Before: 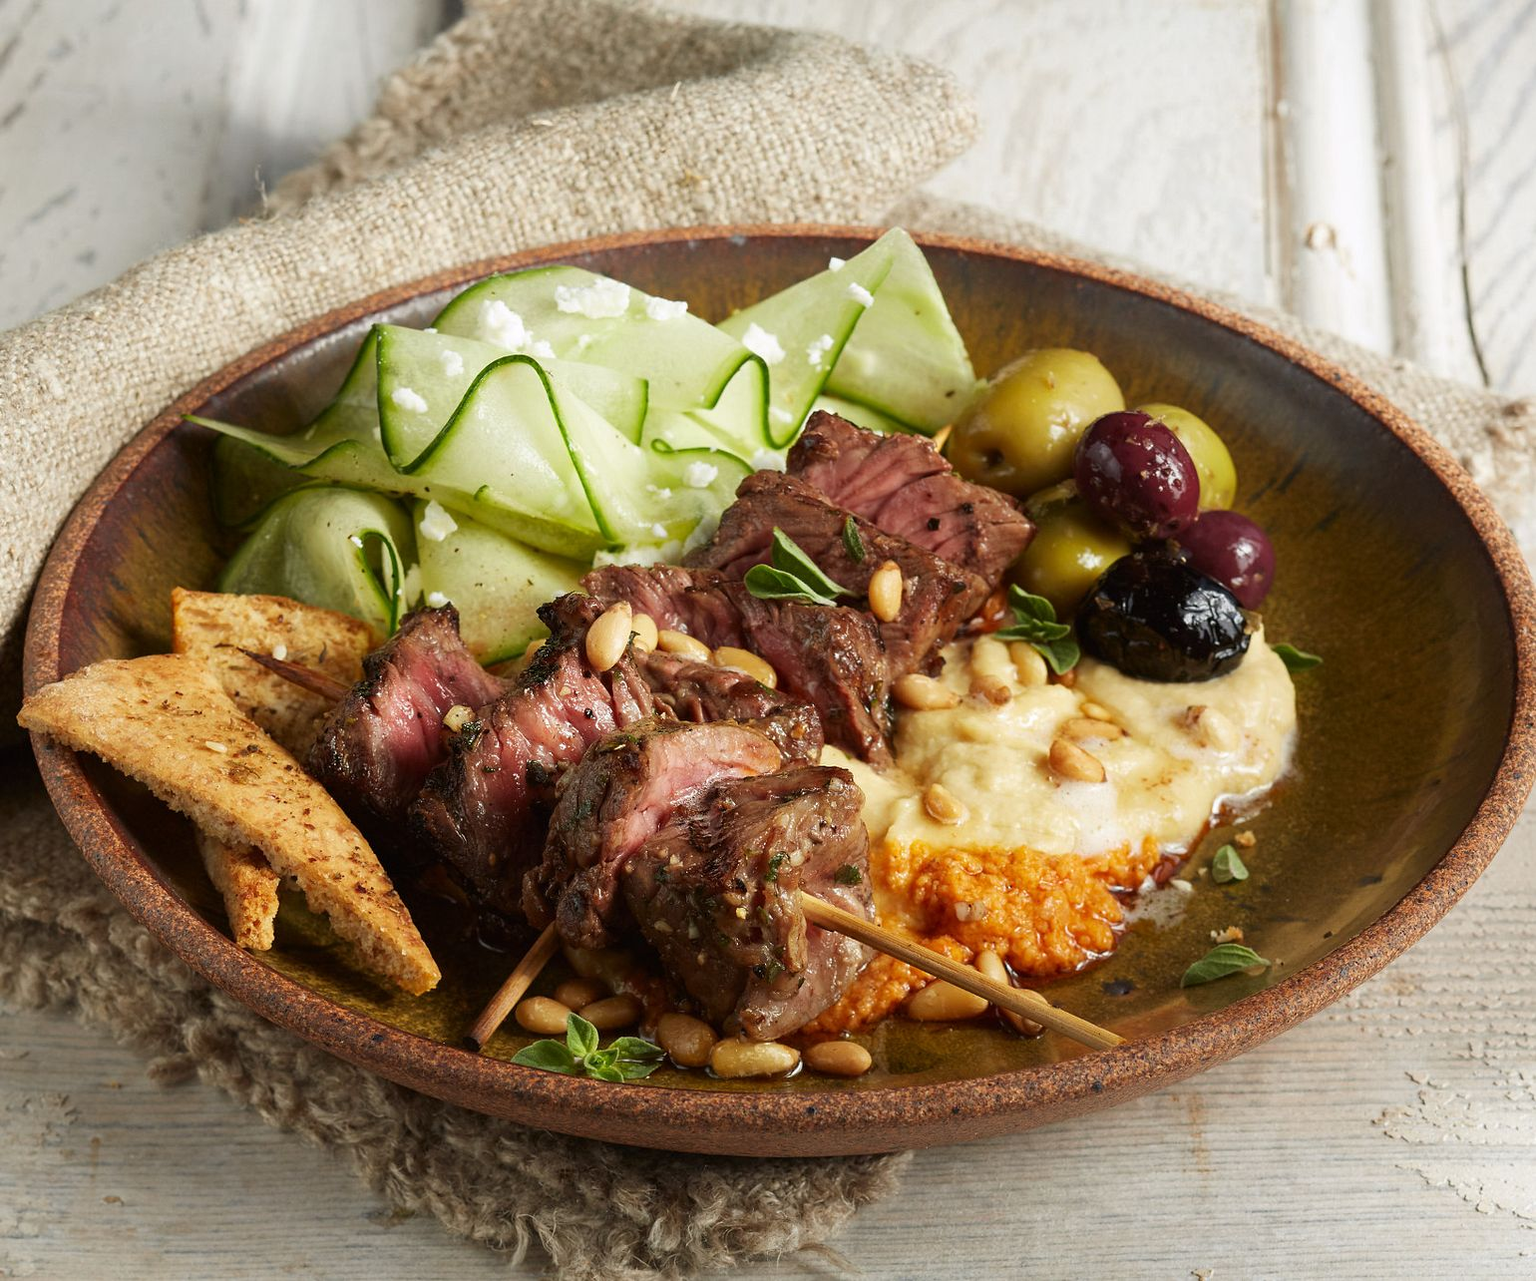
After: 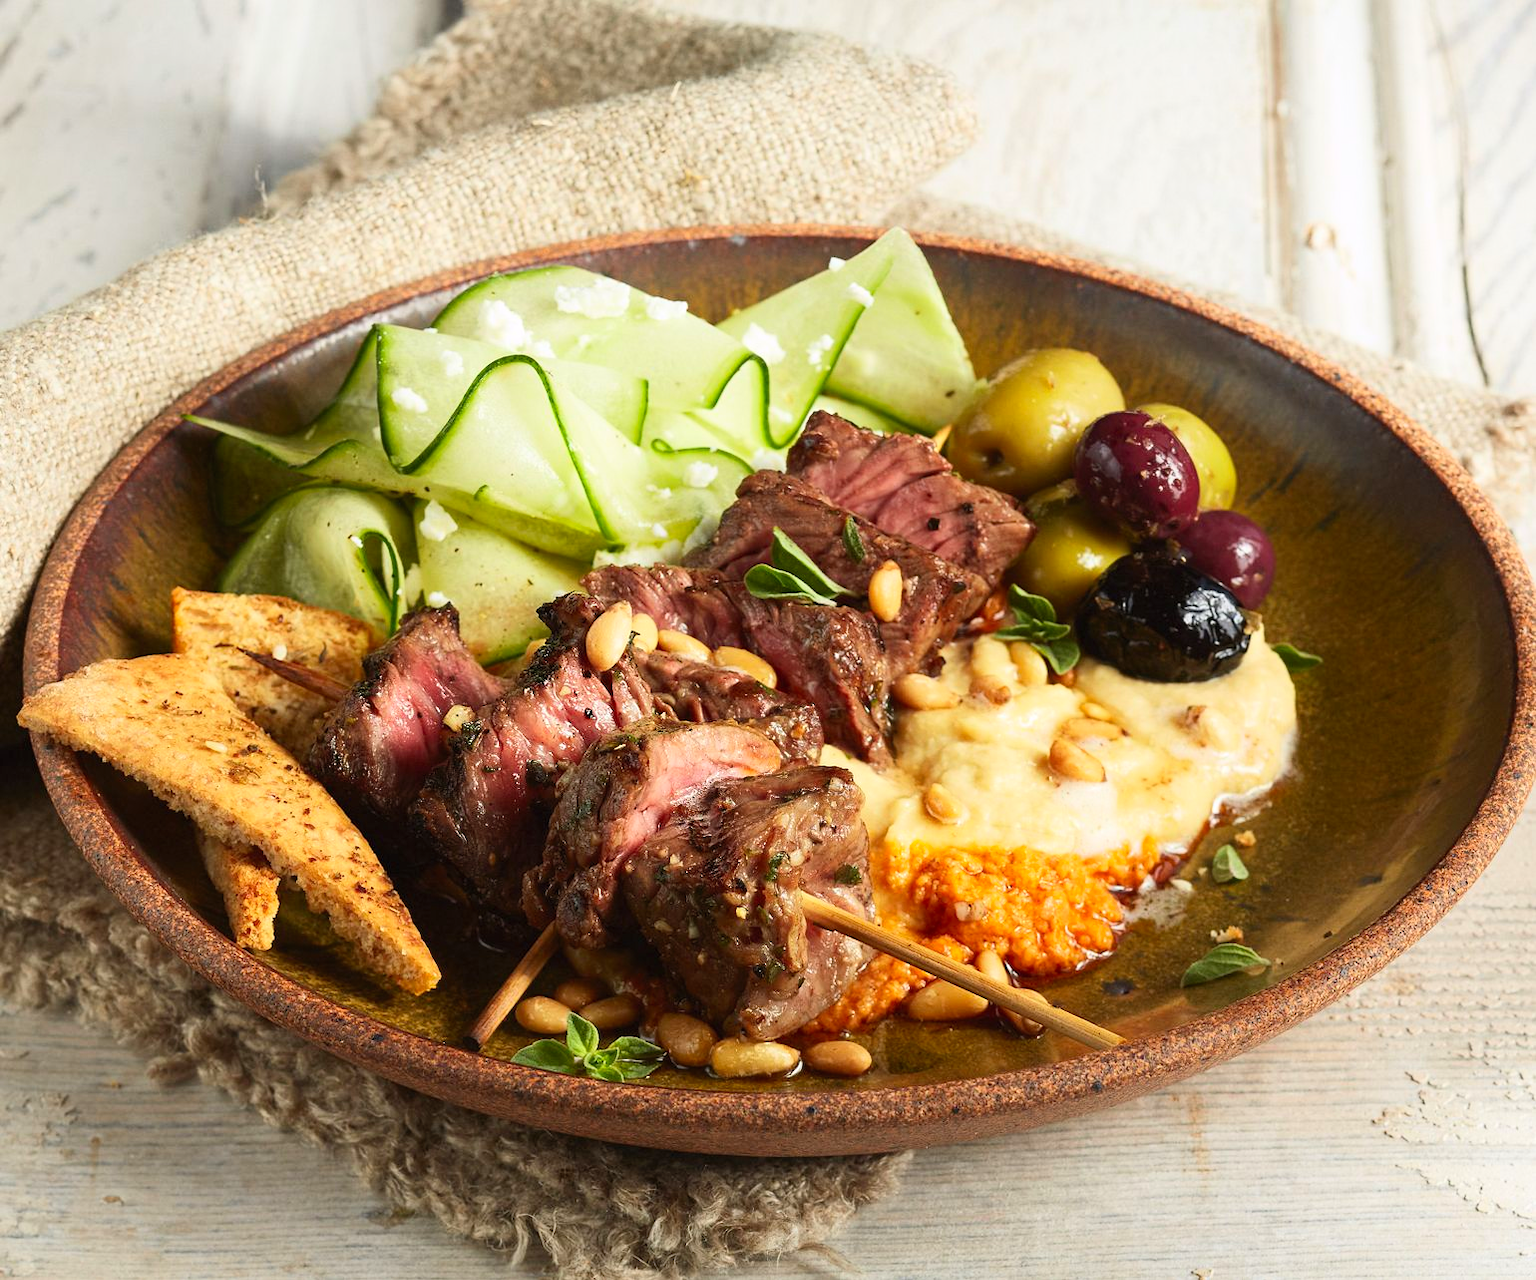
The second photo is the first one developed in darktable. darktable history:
contrast brightness saturation: contrast 0.204, brightness 0.16, saturation 0.218
